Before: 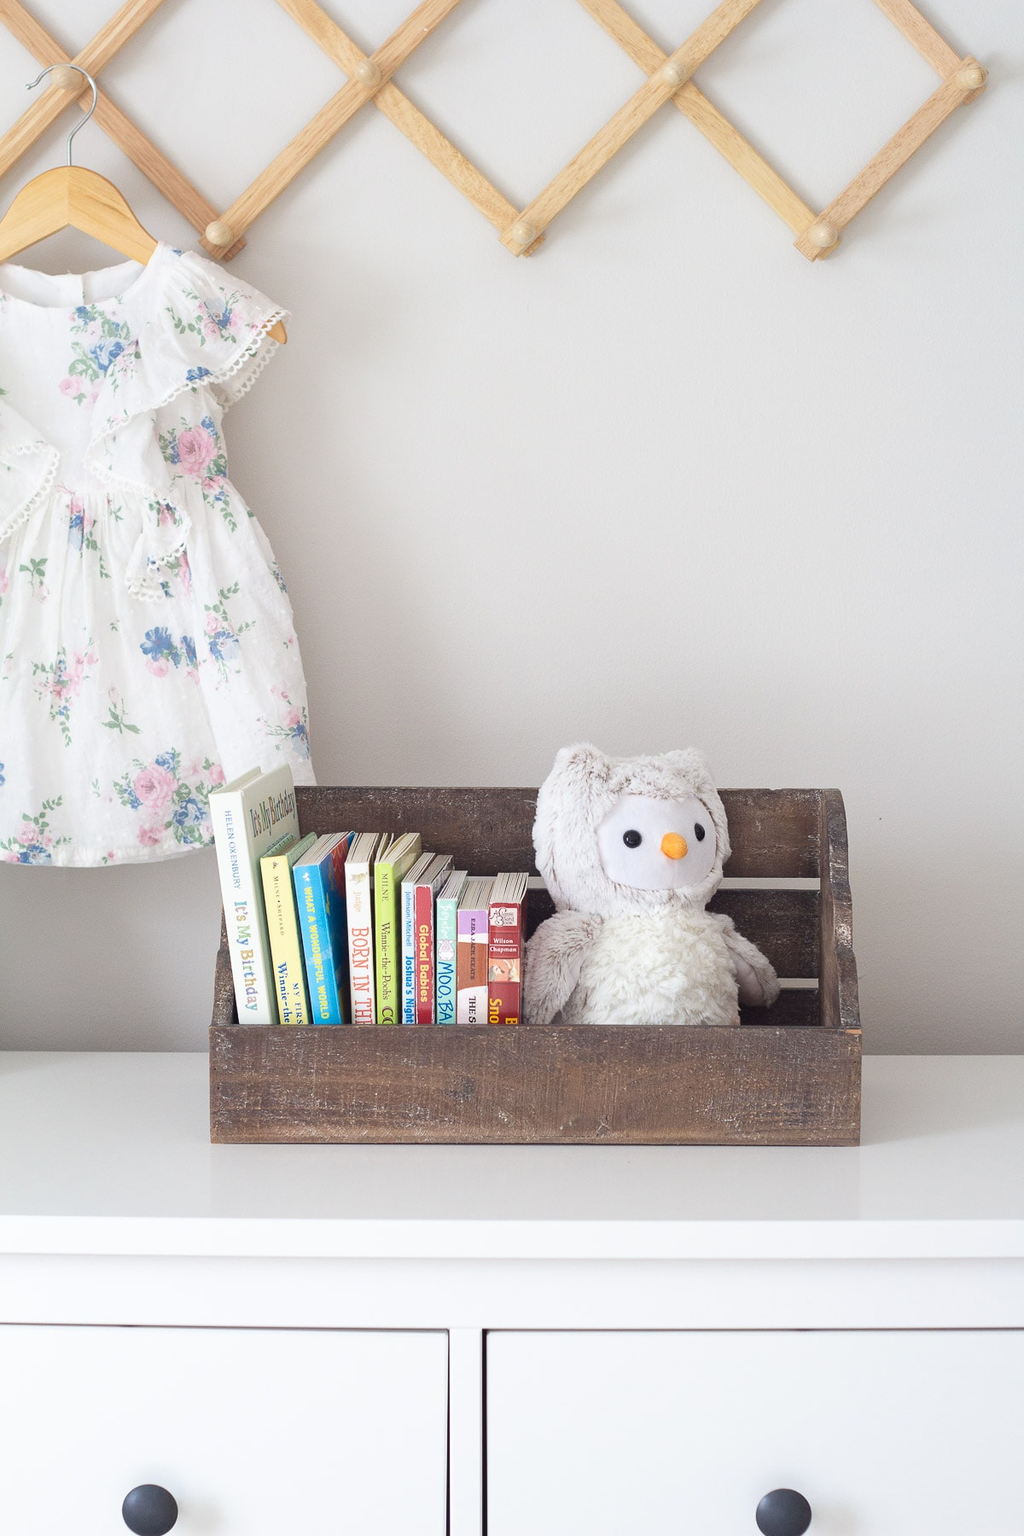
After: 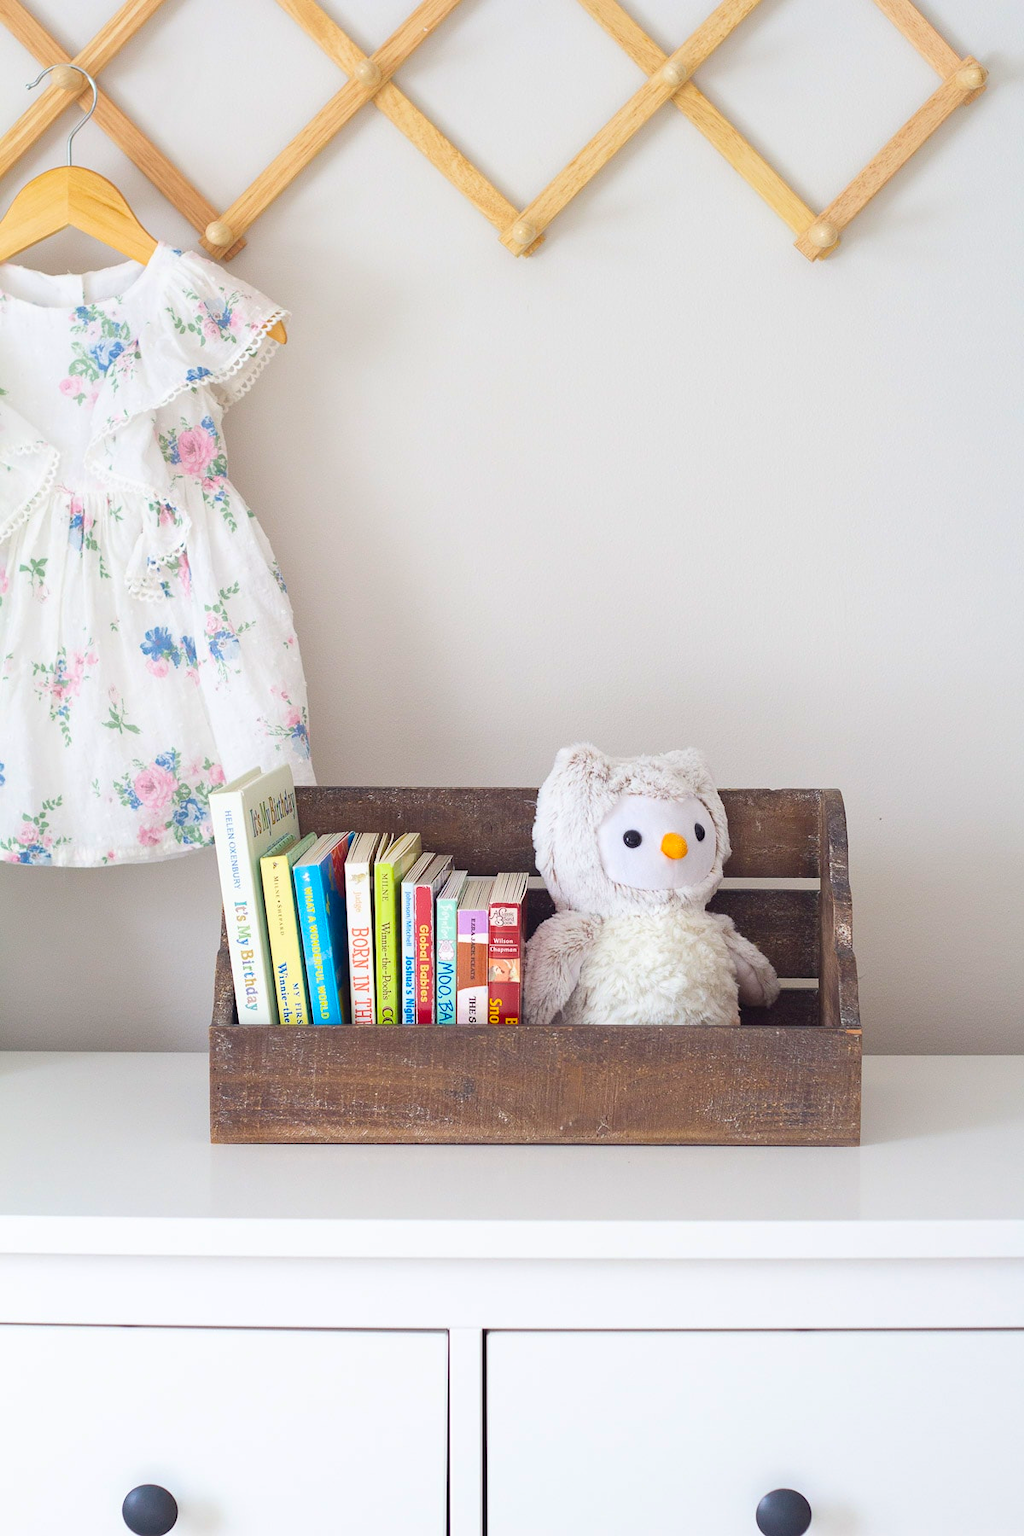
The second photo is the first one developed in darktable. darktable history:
color balance rgb: perceptual saturation grading › global saturation 30%, global vibrance 20%
velvia: strength 6%
